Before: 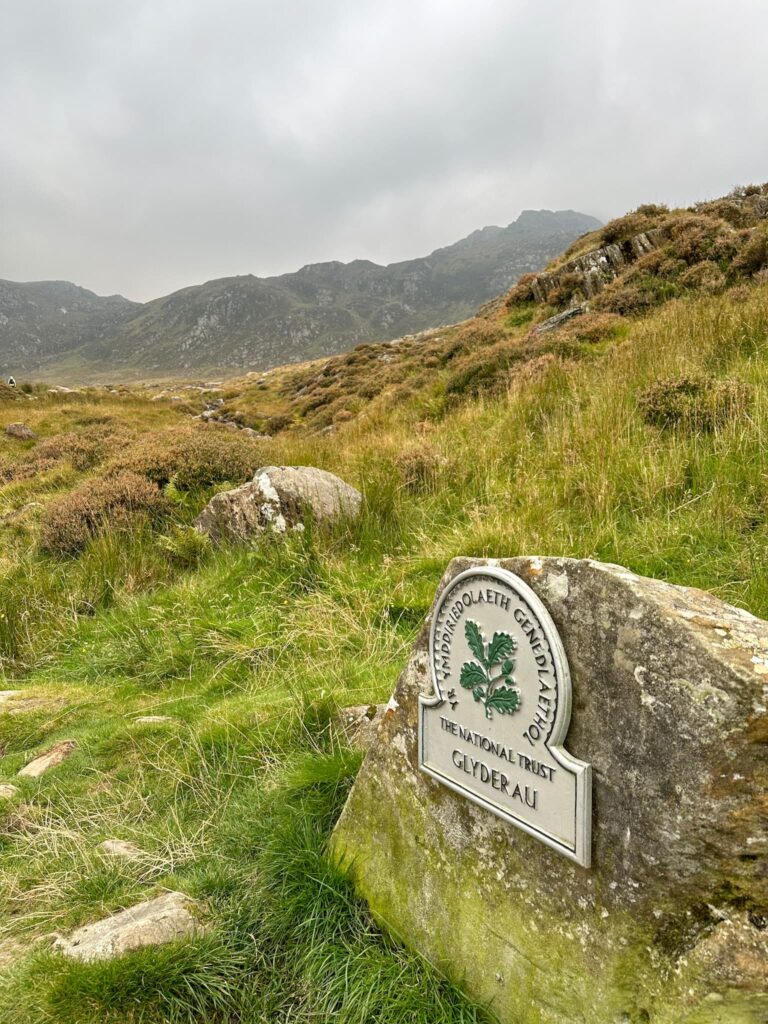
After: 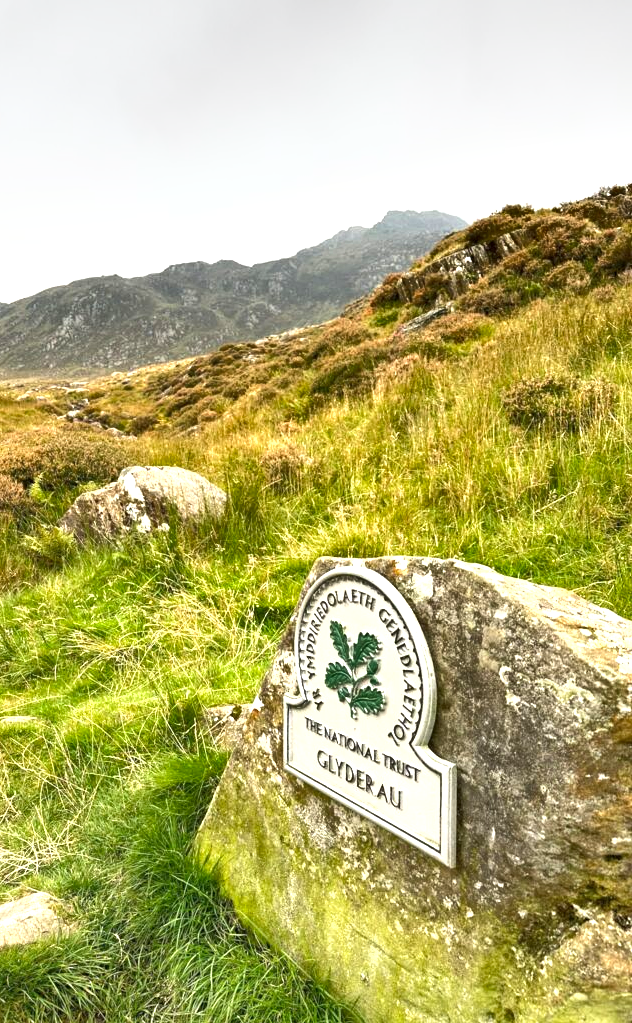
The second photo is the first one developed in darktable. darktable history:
crop: left 17.639%, bottom 0.016%
shadows and highlights: low approximation 0.01, soften with gaussian
exposure: exposure 1 EV, compensate exposure bias true, compensate highlight preservation false
